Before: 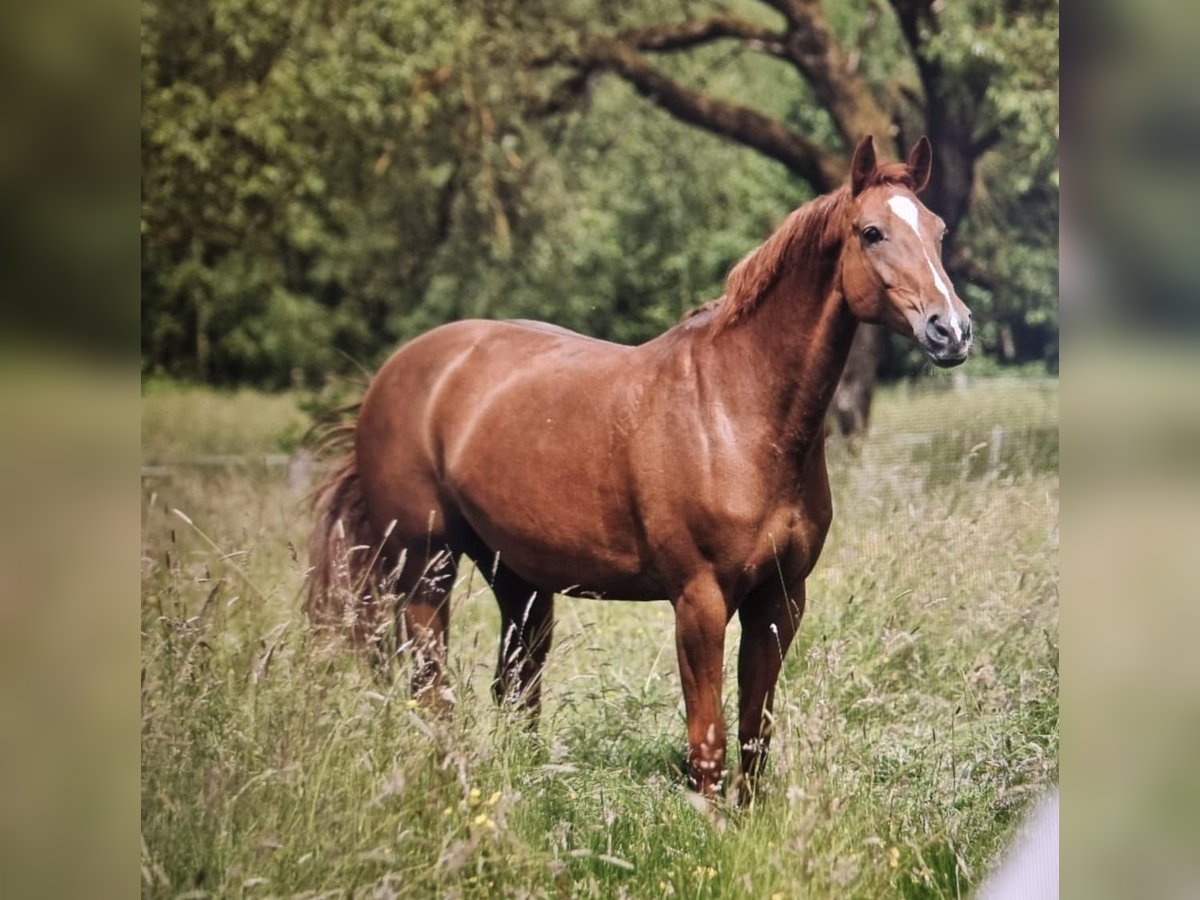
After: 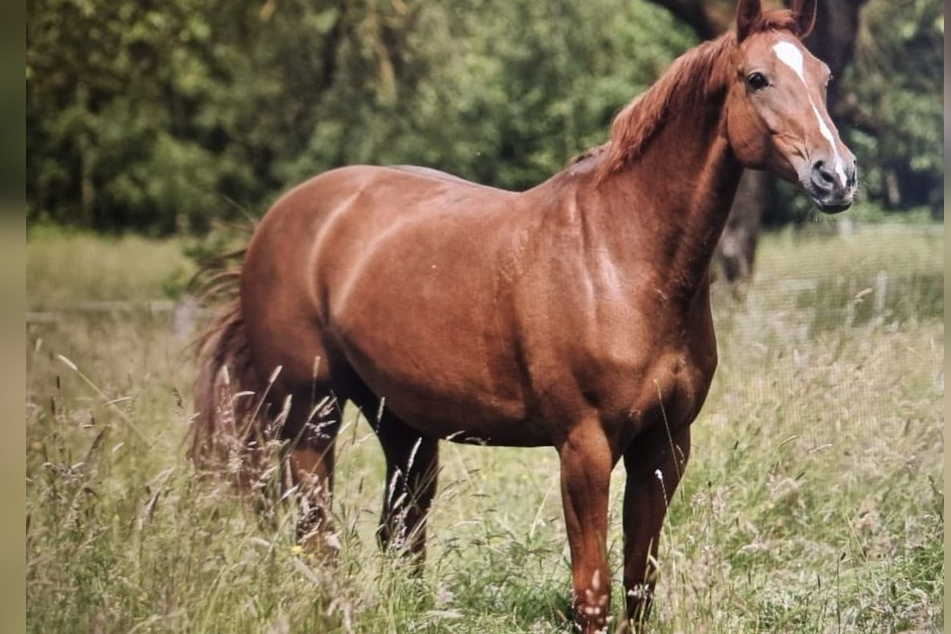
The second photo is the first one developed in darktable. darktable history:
crop: left 9.614%, top 17.139%, right 11.125%, bottom 12.352%
